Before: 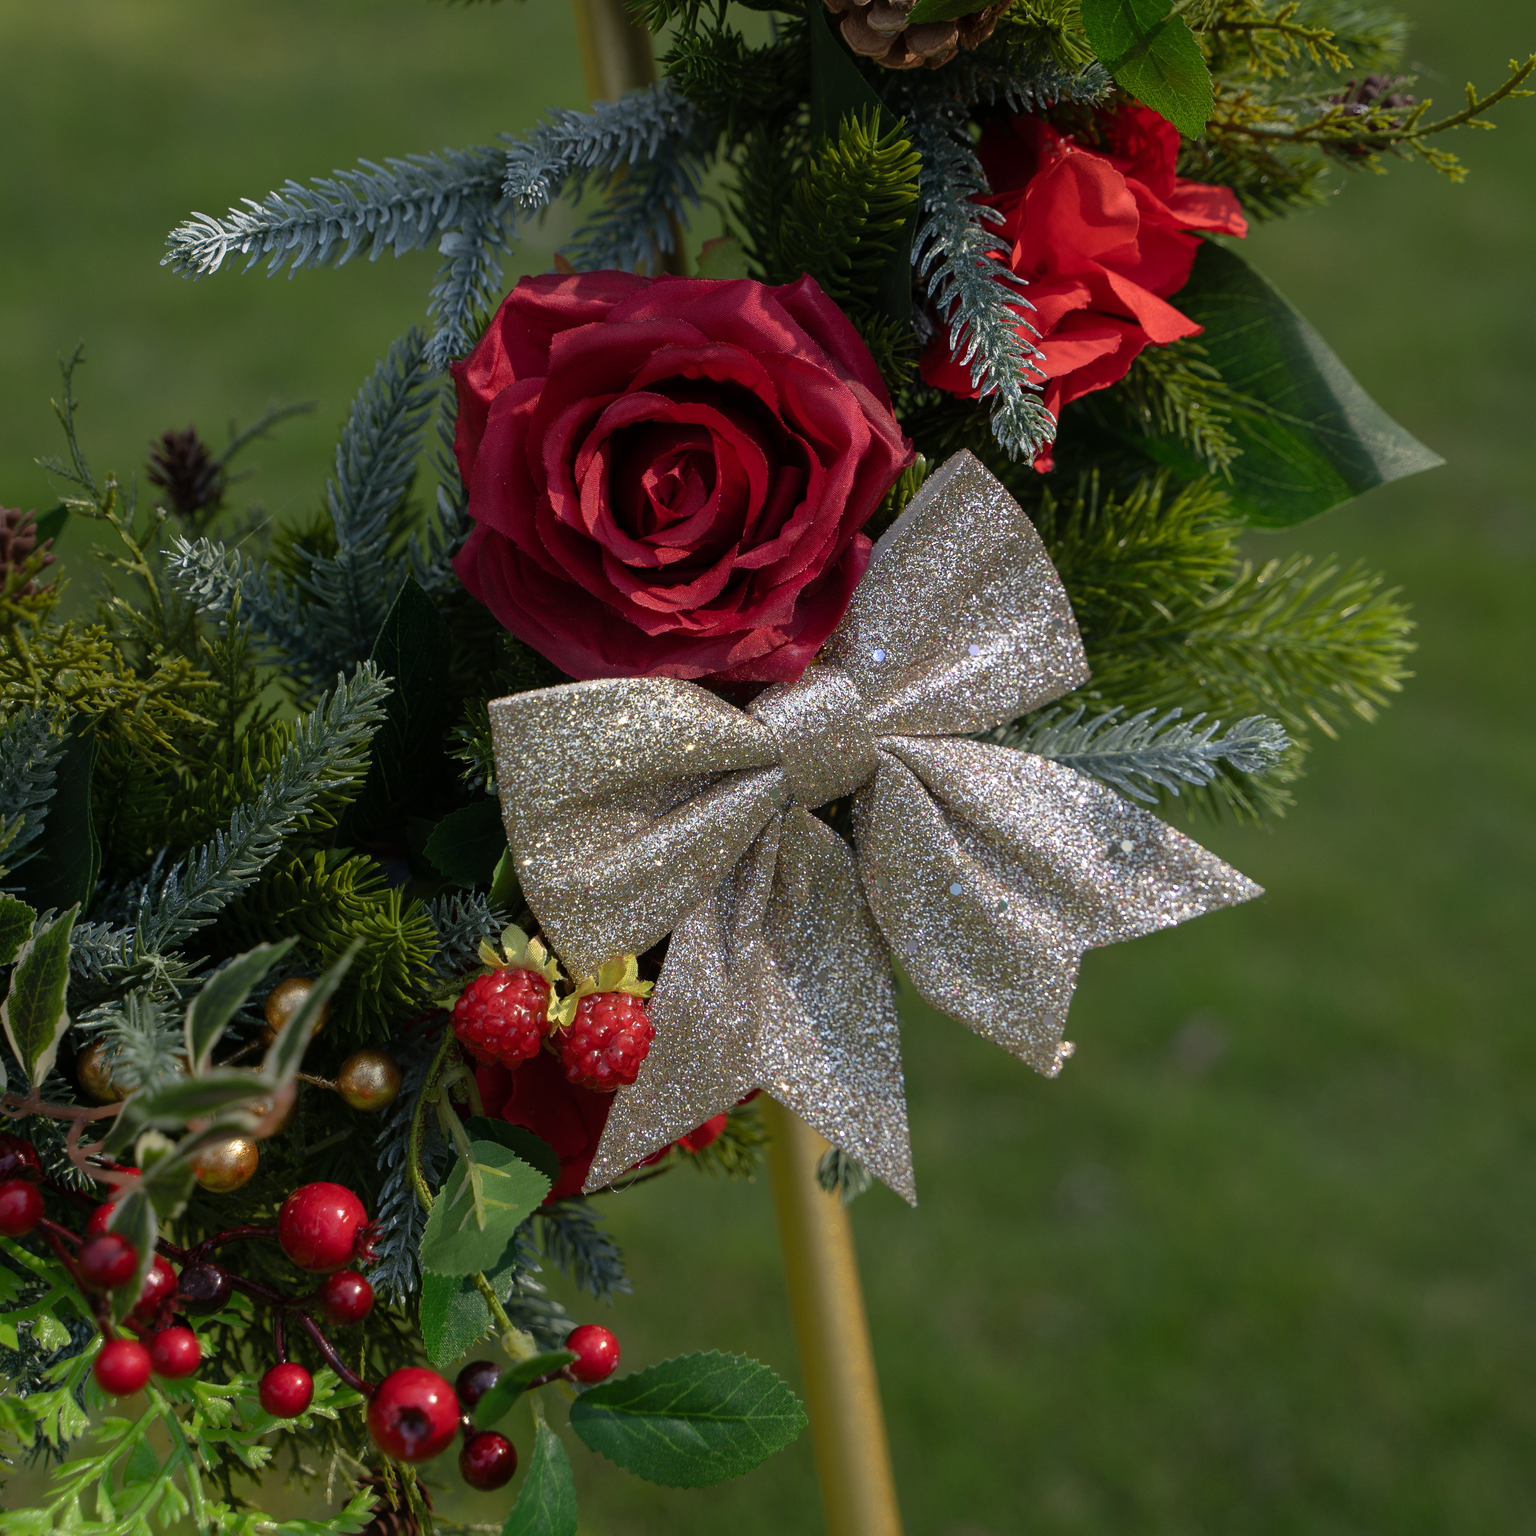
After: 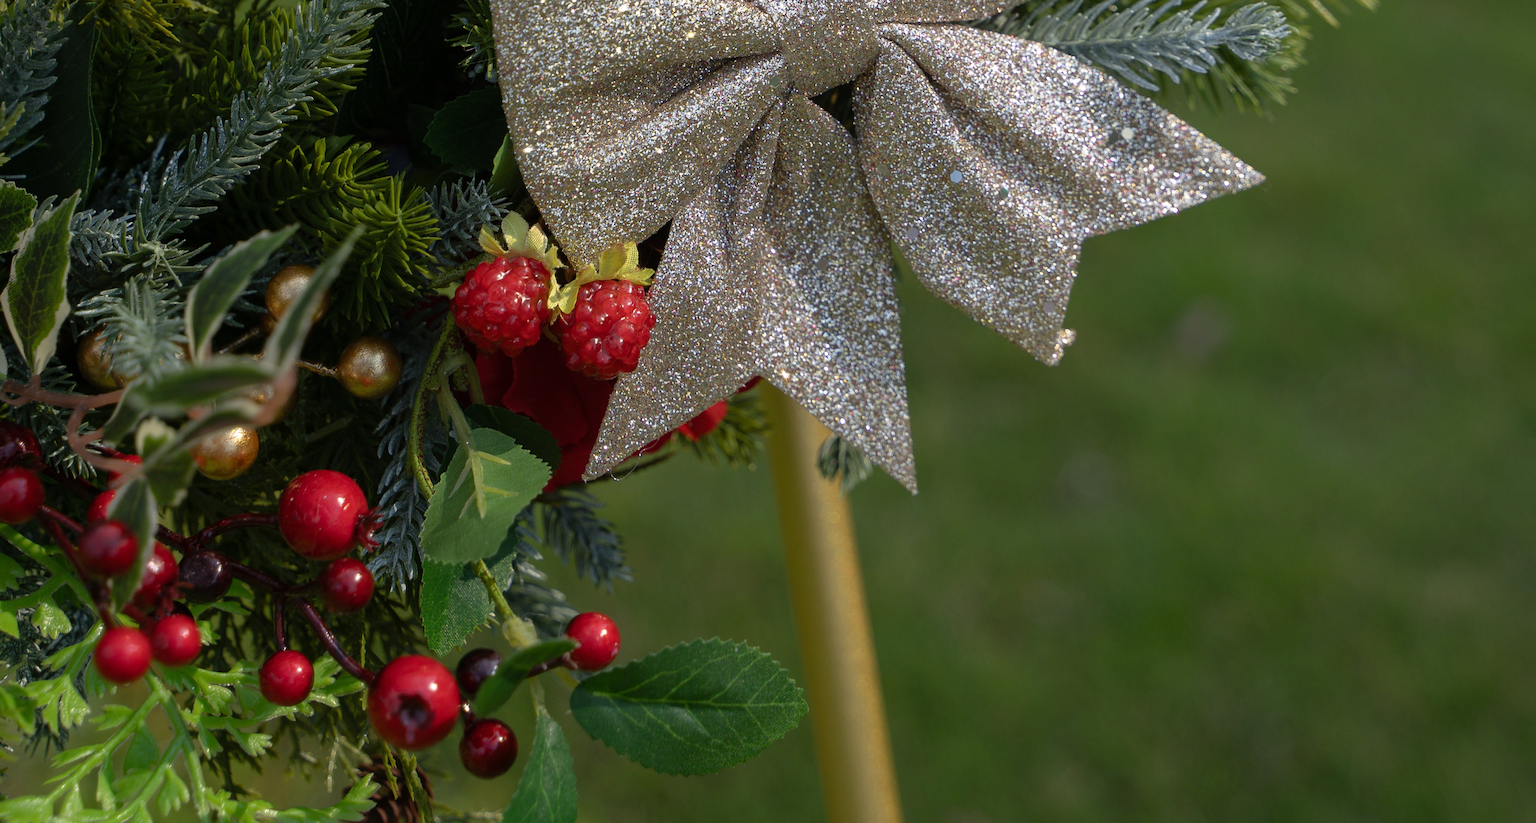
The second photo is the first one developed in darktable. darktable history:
crop and rotate: top 46.432%, right 0.024%
